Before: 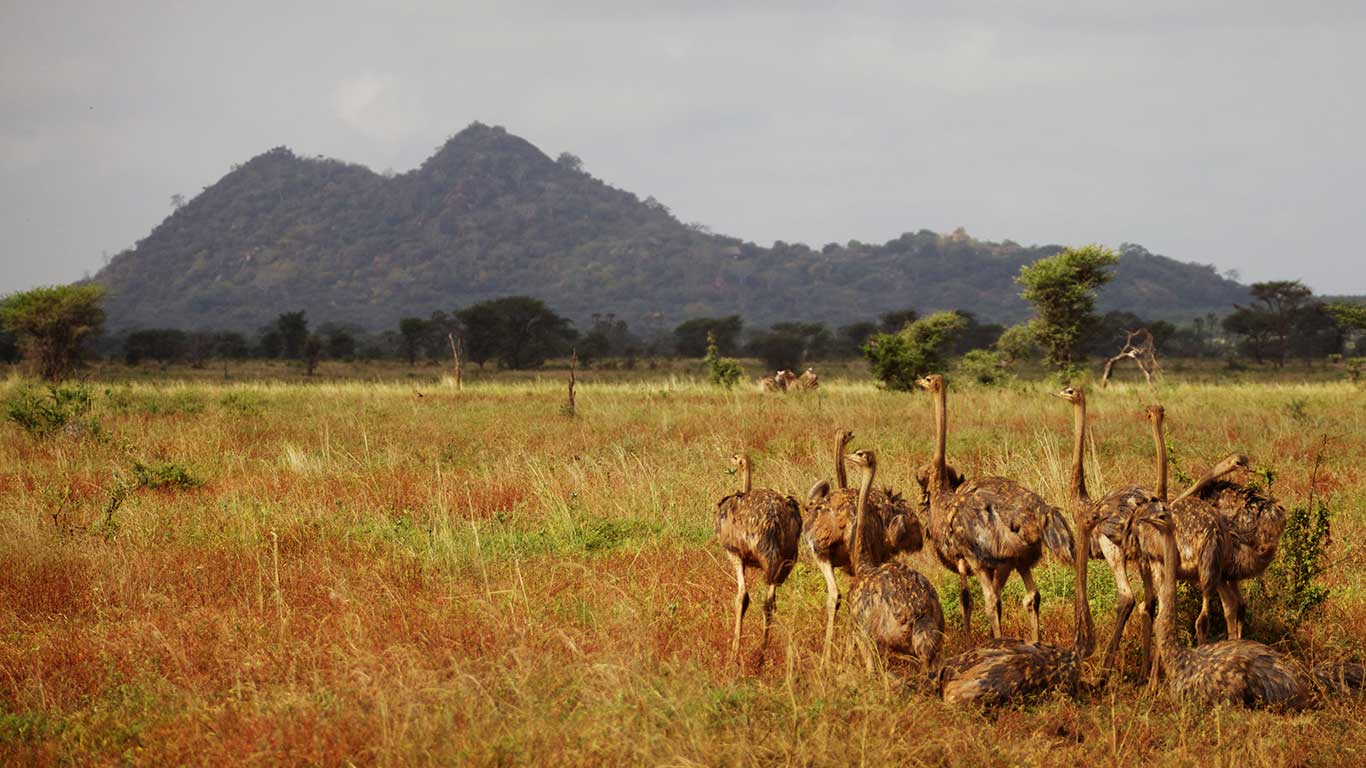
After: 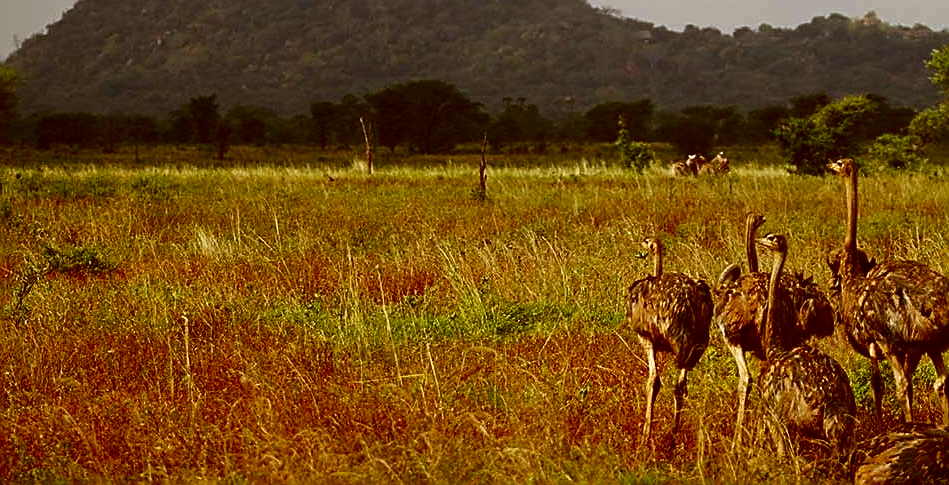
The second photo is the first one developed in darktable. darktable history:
sharpen: amount 0.748
crop: left 6.572%, top 28.153%, right 23.912%, bottom 8.694%
color correction: highlights a* -0.55, highlights b* 0.151, shadows a* 4.73, shadows b* 20.17
contrast brightness saturation: contrast 0.101, brightness -0.272, saturation 0.143
